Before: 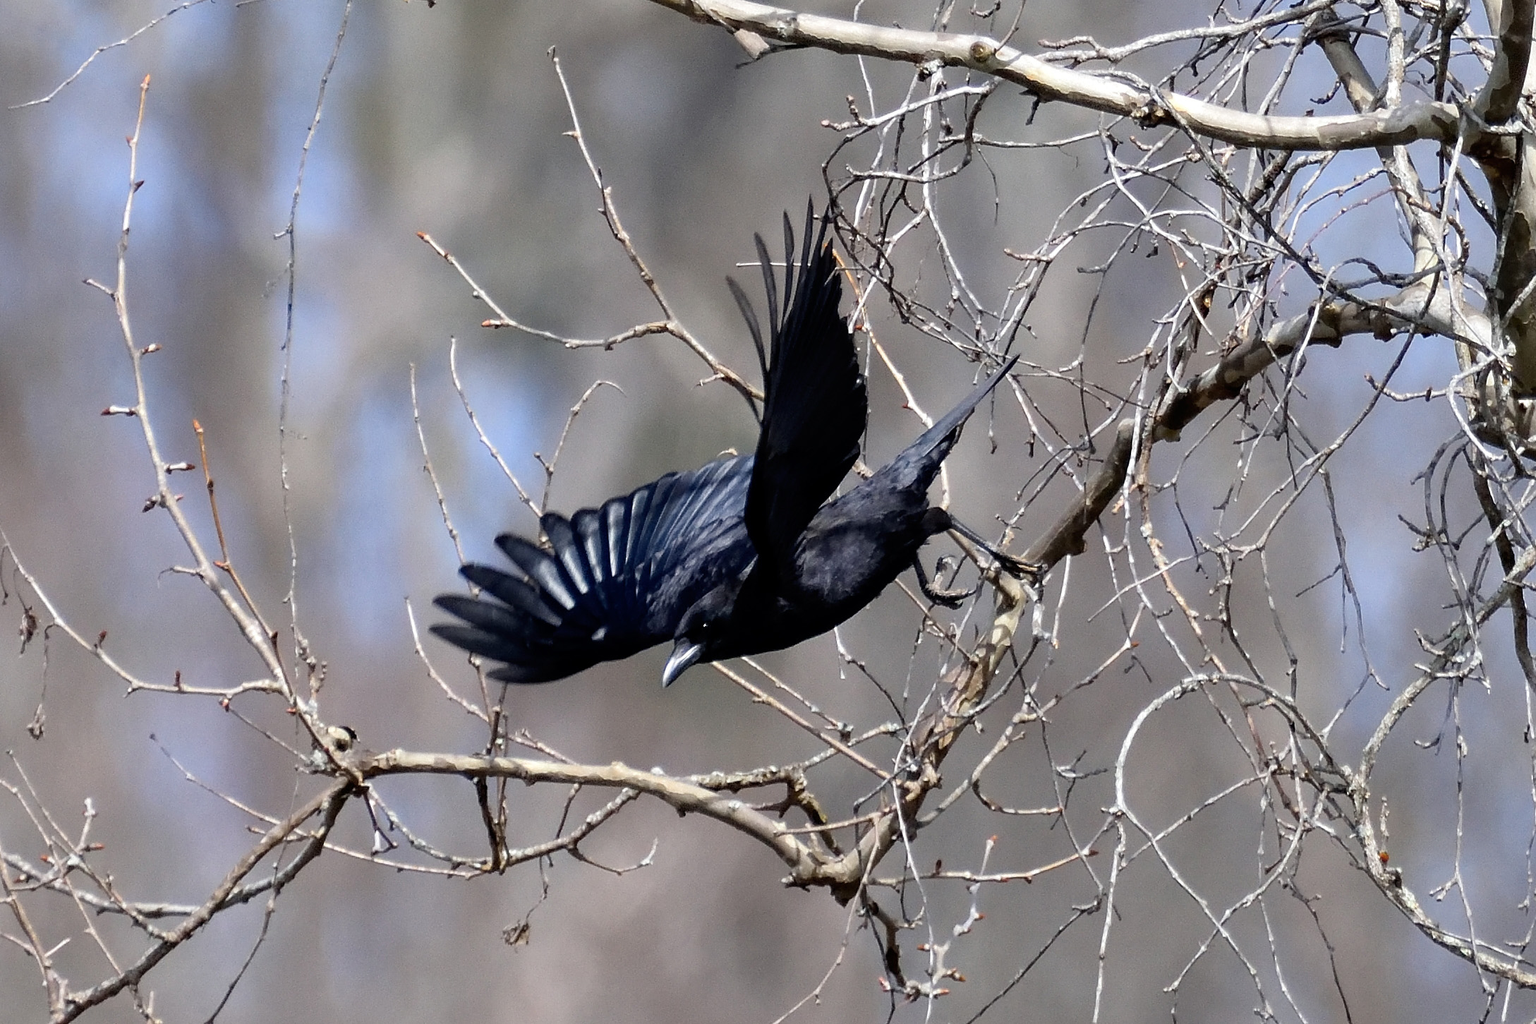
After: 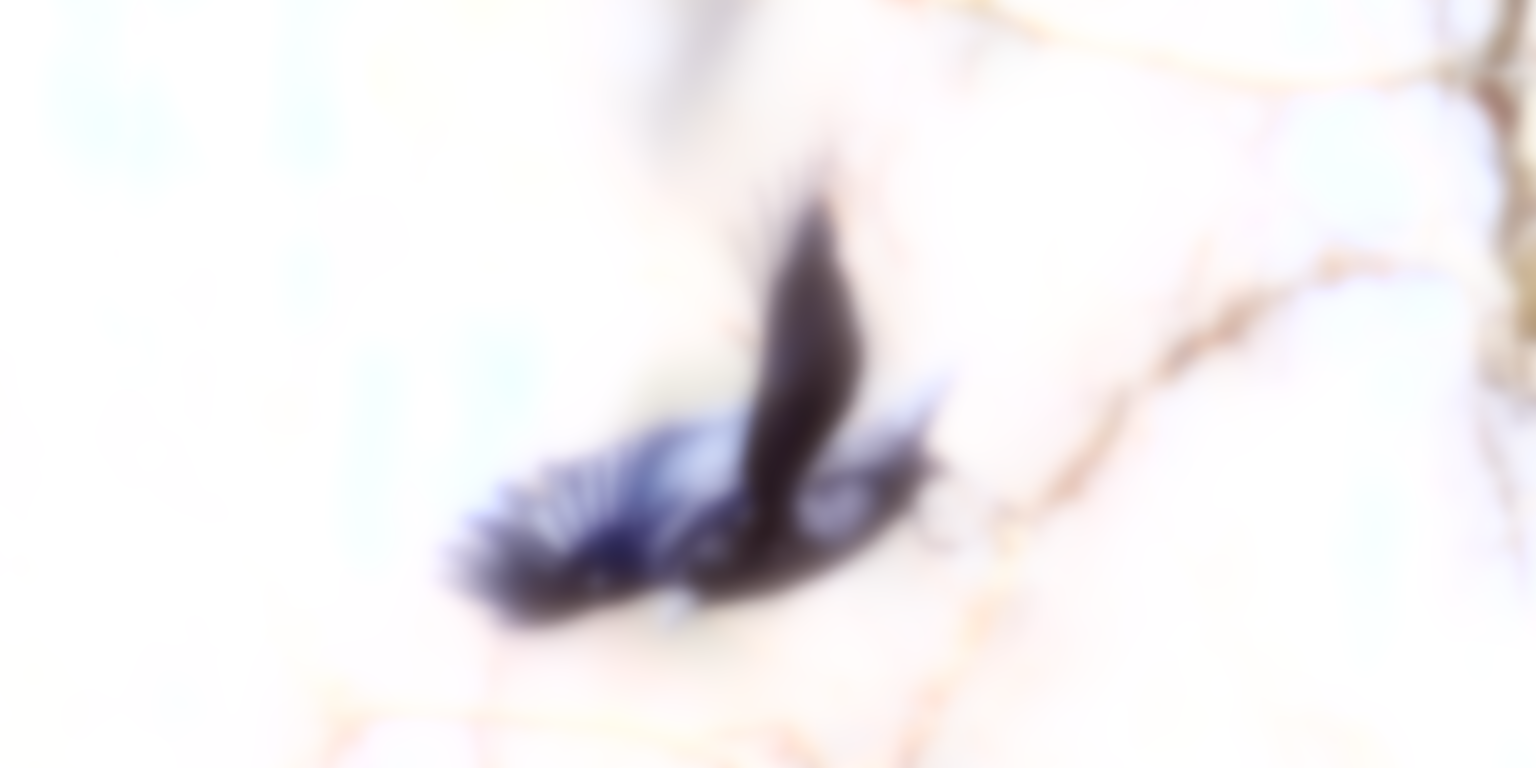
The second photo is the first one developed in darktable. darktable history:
base curve: curves: ch0 [(0, 0) (0.204, 0.334) (0.55, 0.733) (1, 1)], preserve colors none
crop: left 0.387%, top 5.469%, bottom 19.809%
color balance: mode lift, gamma, gain (sRGB), lift [1, 1.049, 1, 1]
exposure: black level correction 0, exposure 1.45 EV, compensate exposure bias true, compensate highlight preservation false
lowpass: radius 16, unbound 0
bloom: size 16%, threshold 98%, strength 20%
sharpen: on, module defaults
